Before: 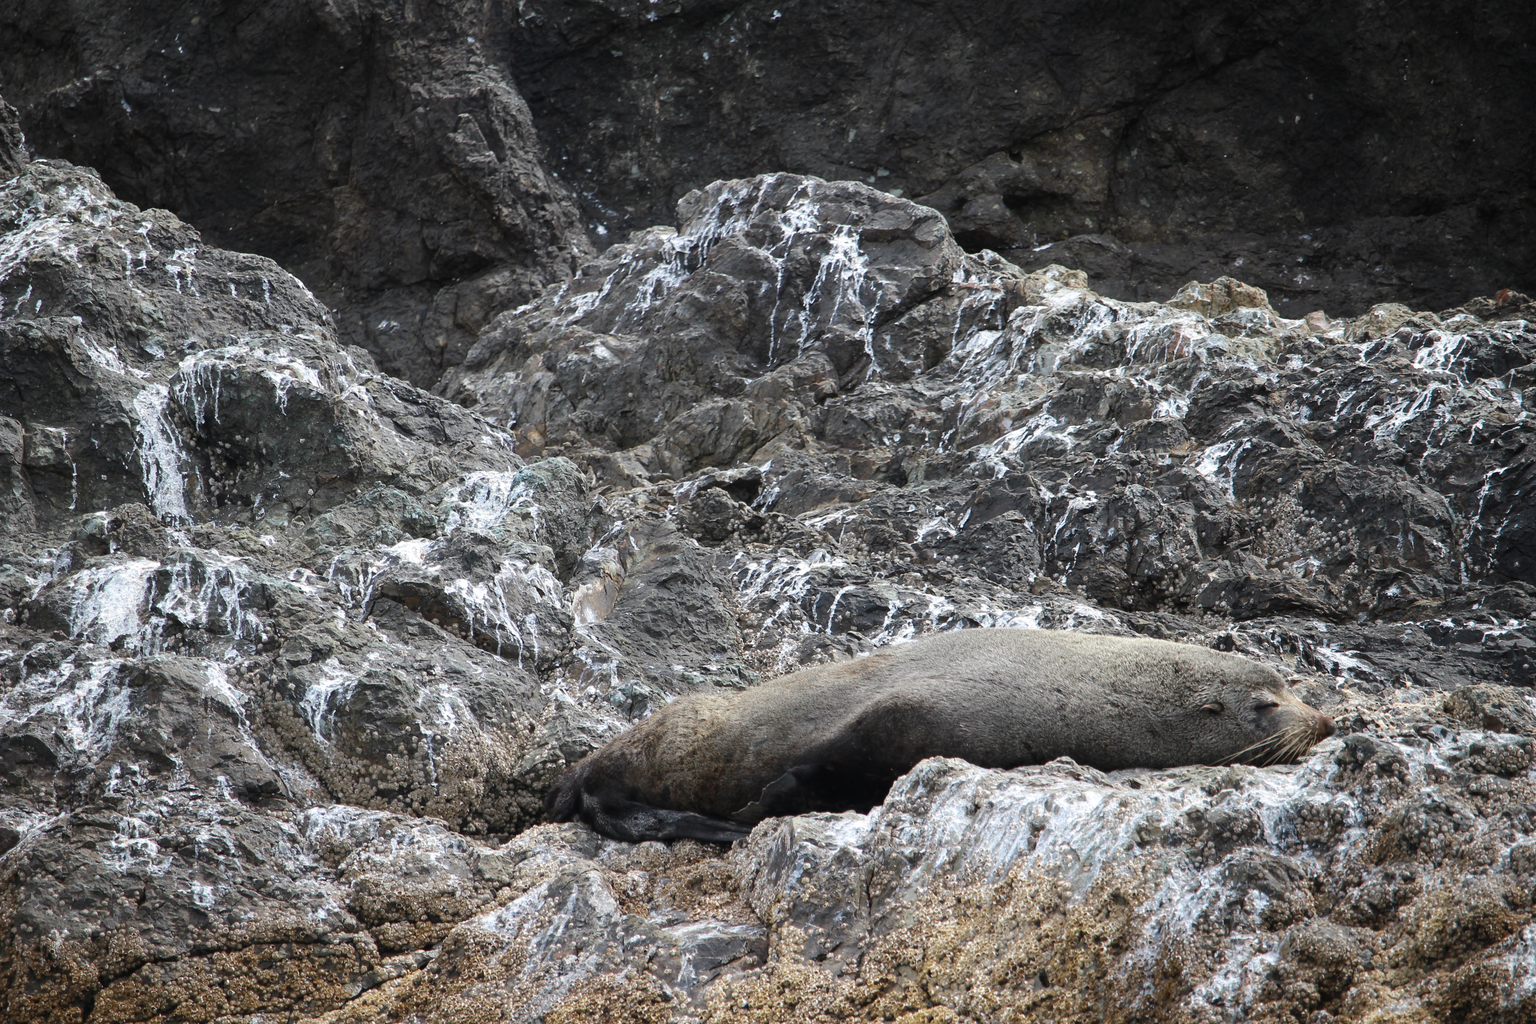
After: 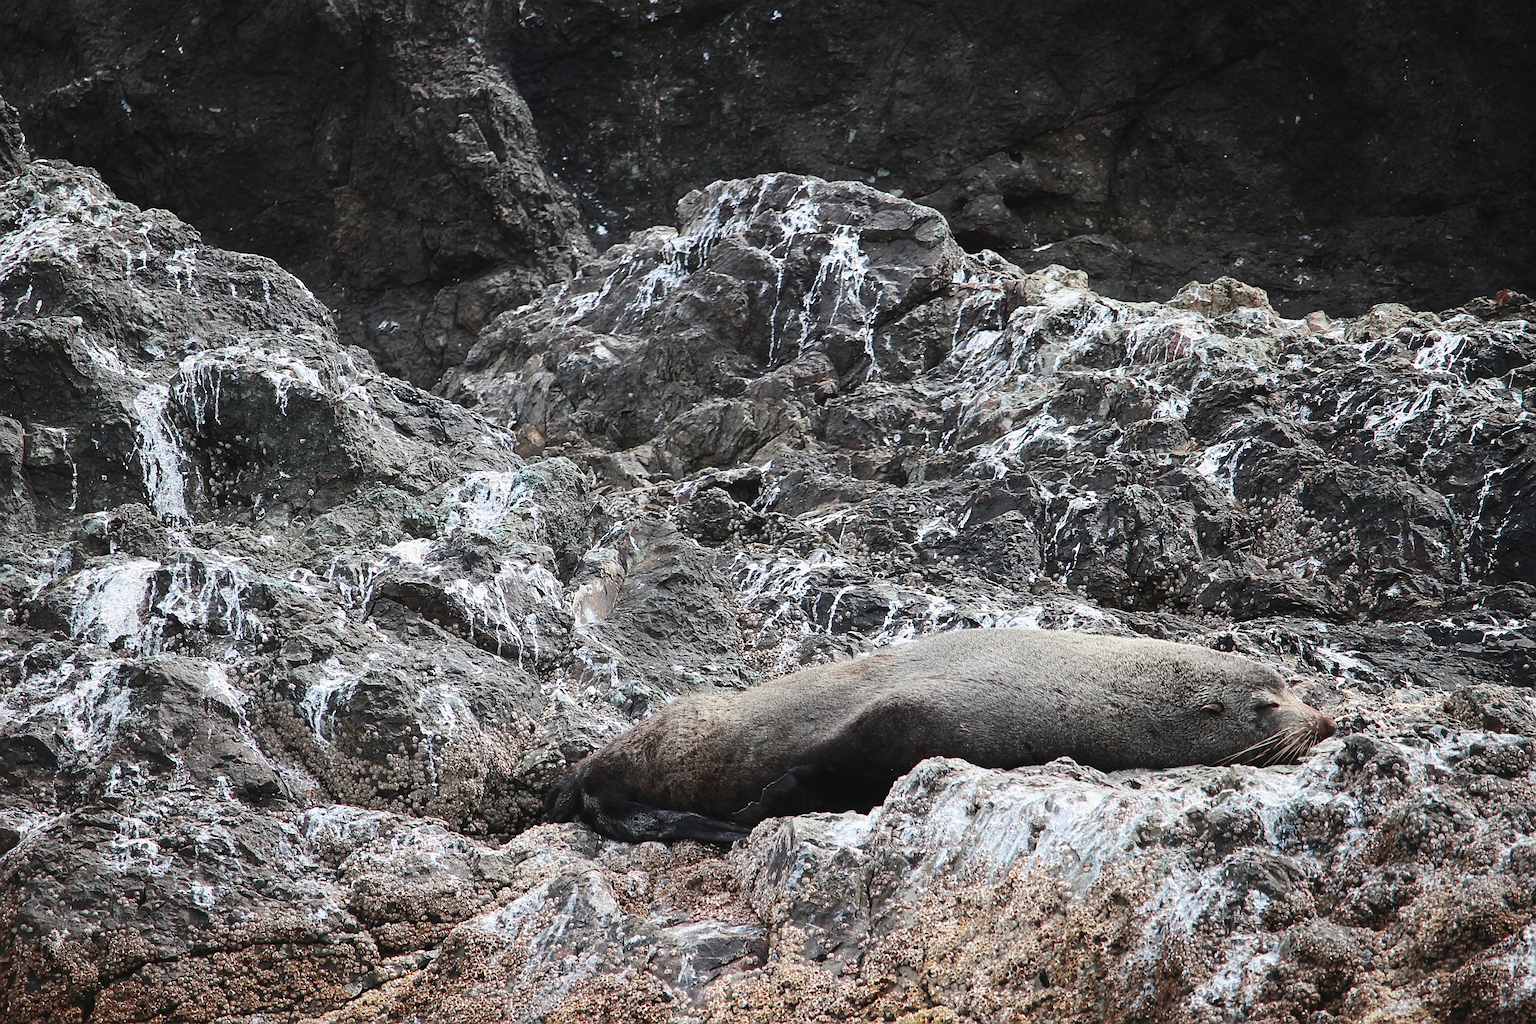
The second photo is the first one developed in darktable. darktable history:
sharpen: amount 0.75
tone curve: curves: ch0 [(0, 0.023) (0.217, 0.19) (0.754, 0.801) (1, 0.977)]; ch1 [(0, 0) (0.392, 0.398) (0.5, 0.5) (0.521, 0.529) (0.56, 0.592) (1, 1)]; ch2 [(0, 0) (0.5, 0.5) (0.579, 0.561) (0.65, 0.657) (1, 1)], color space Lab, independent channels, preserve colors none
